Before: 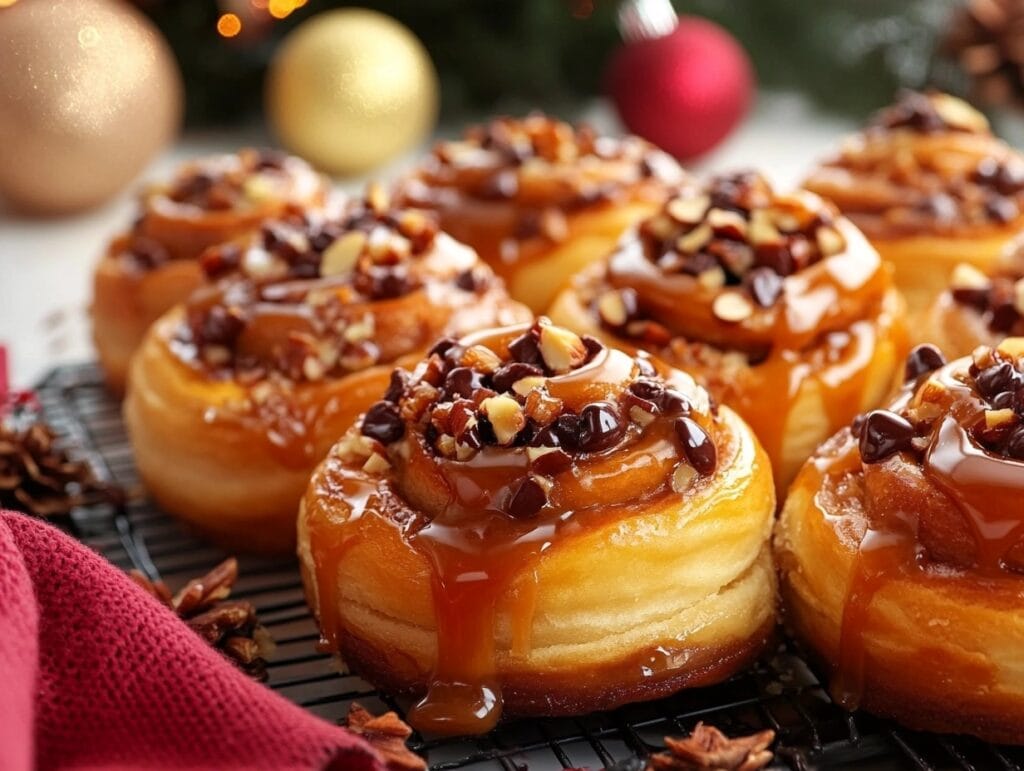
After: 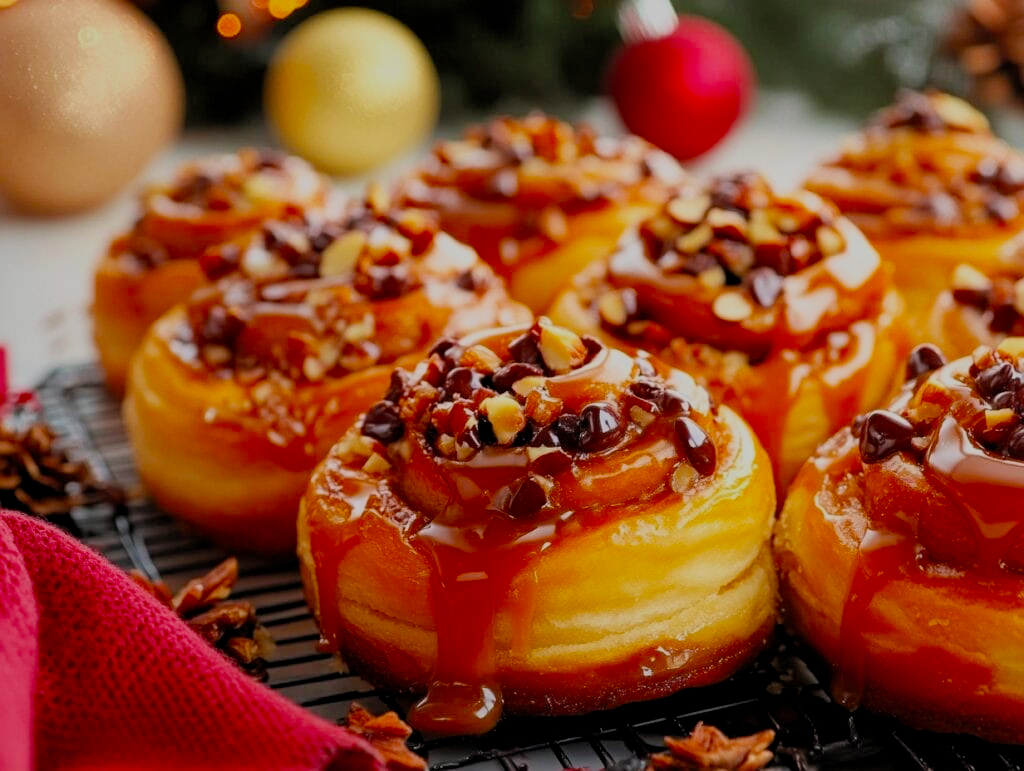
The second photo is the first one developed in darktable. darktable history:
filmic rgb: black relative exposure -8.79 EV, white relative exposure 4.98 EV, threshold 6 EV, target black luminance 0%, hardness 3.77, latitude 66.34%, contrast 0.822, highlights saturation mix 10%, shadows ↔ highlights balance 20%, add noise in highlights 0.1, color science v4 (2020), iterations of high-quality reconstruction 0, type of noise poissonian, enable highlight reconstruction true
shadows and highlights: shadows 25, highlights -25
